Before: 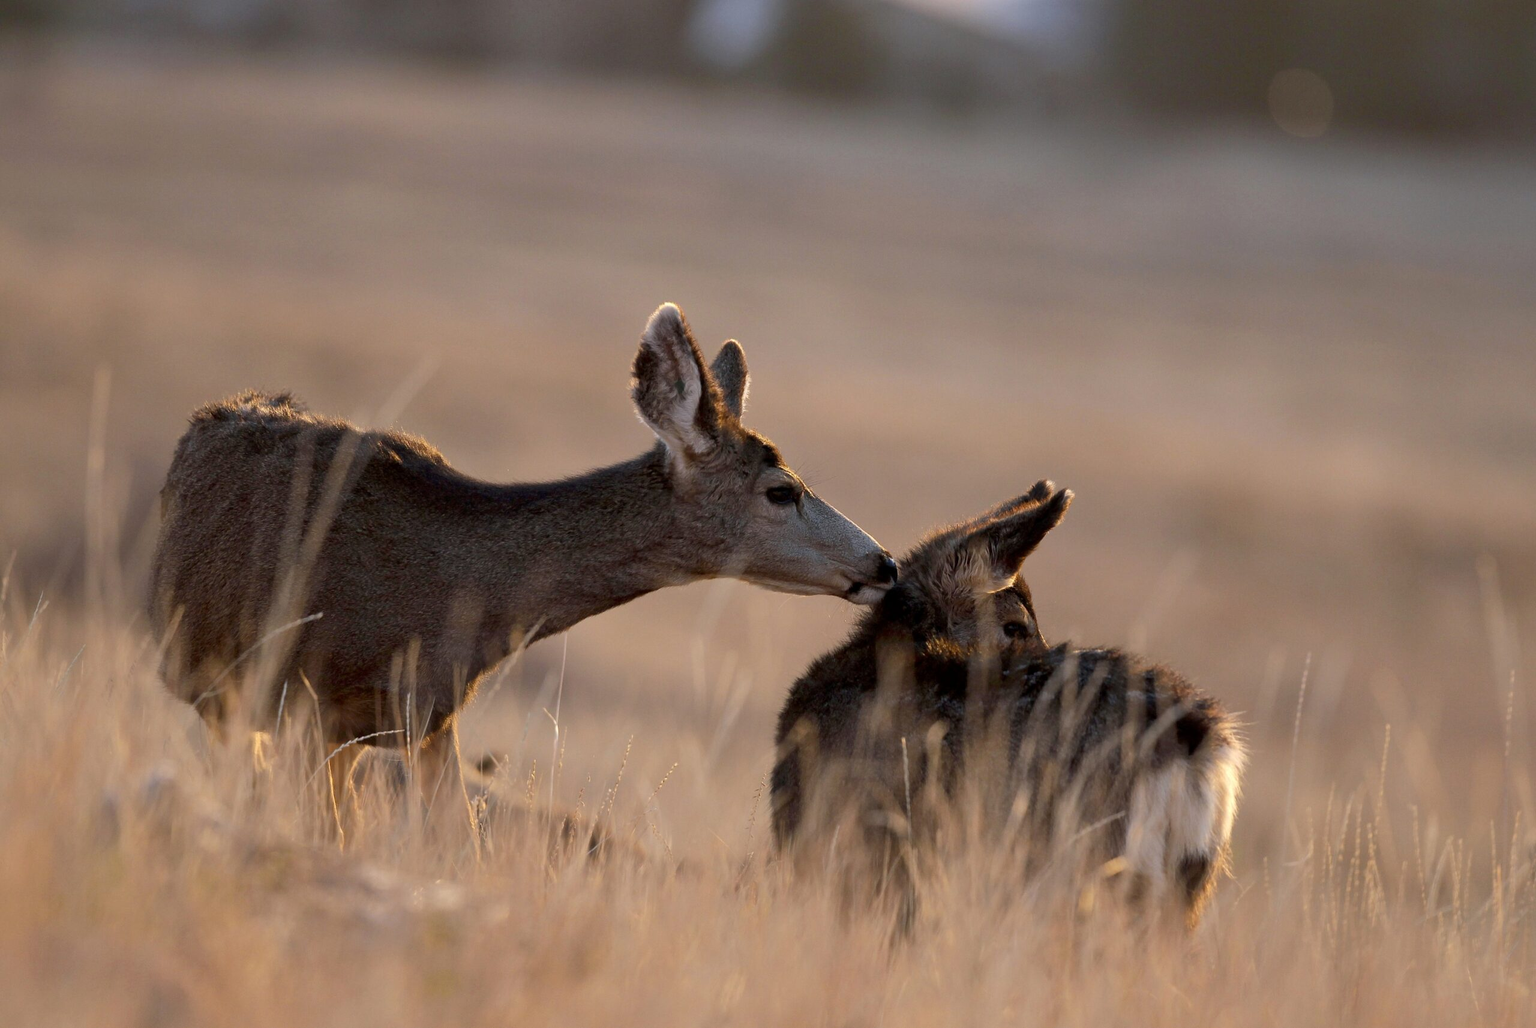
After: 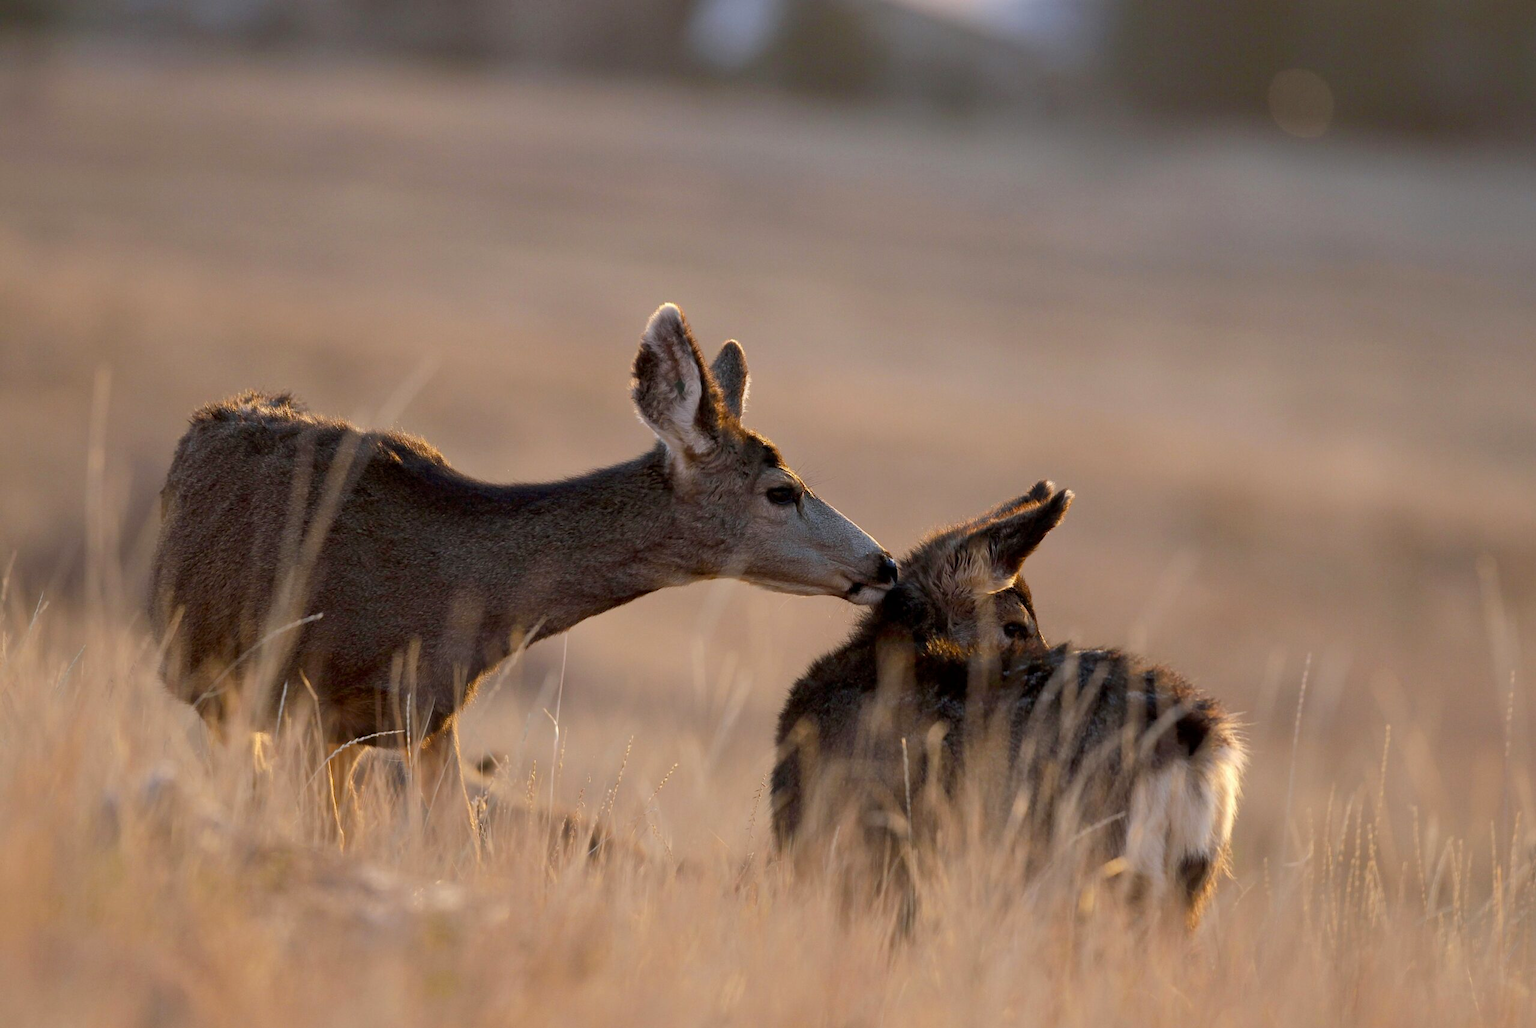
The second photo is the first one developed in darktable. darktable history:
color balance rgb: perceptual saturation grading › global saturation 2.152%, perceptual saturation grading › highlights -1.185%, perceptual saturation grading › mid-tones 4.147%, perceptual saturation grading › shadows 7.907%, perceptual brilliance grading › global brilliance 2.777%, perceptual brilliance grading › highlights -3.26%, perceptual brilliance grading › shadows 3.232%, global vibrance 9.406%
